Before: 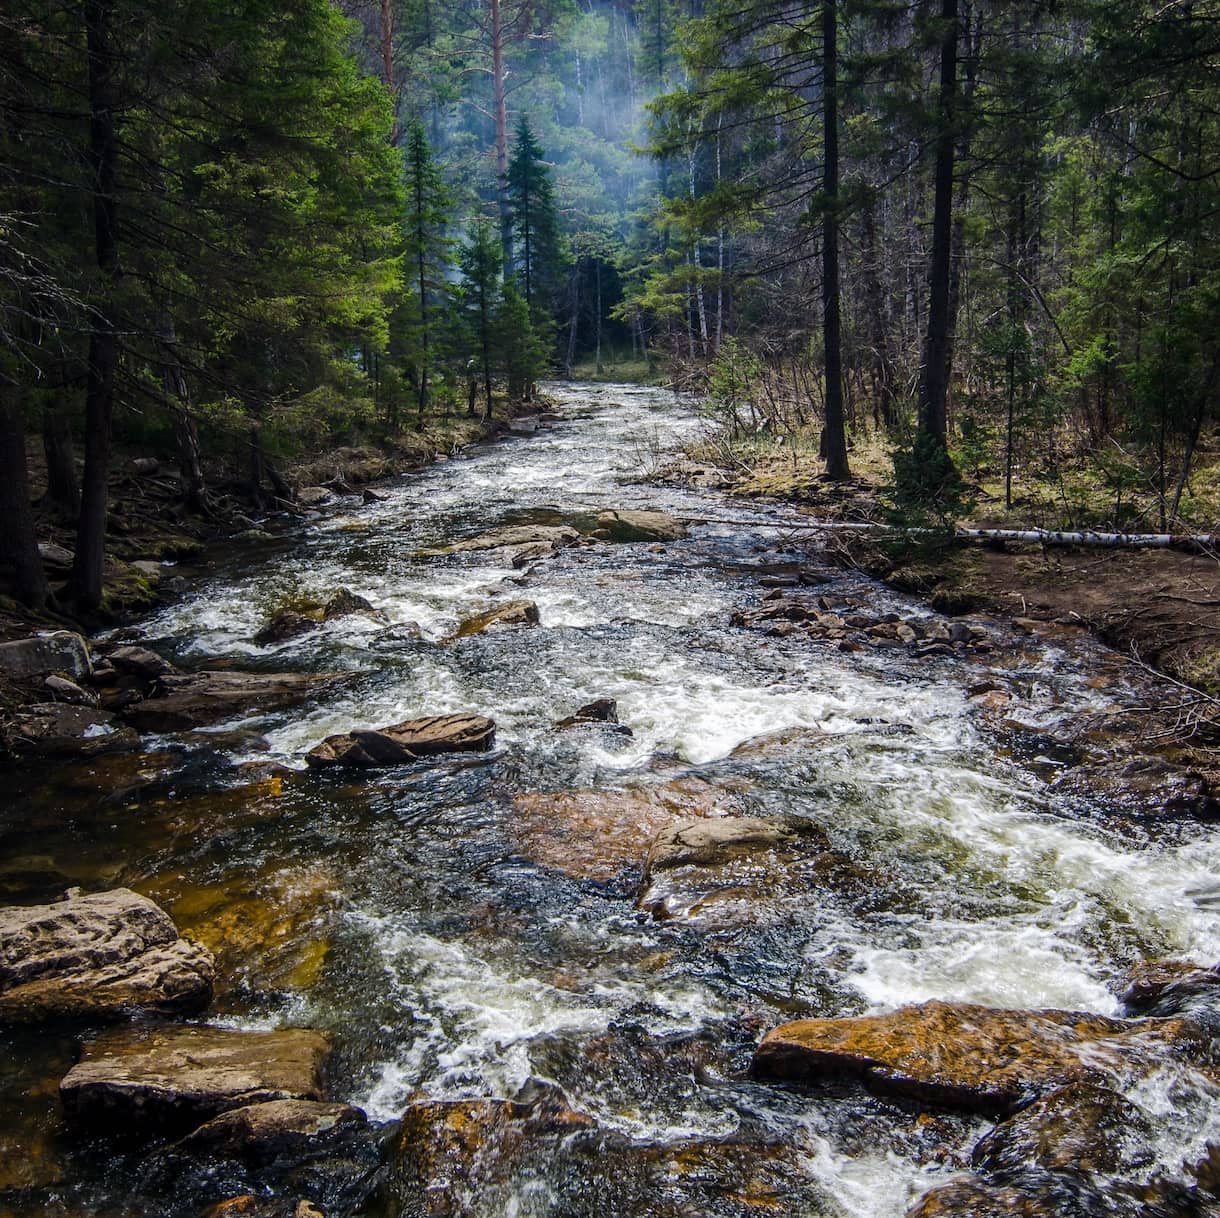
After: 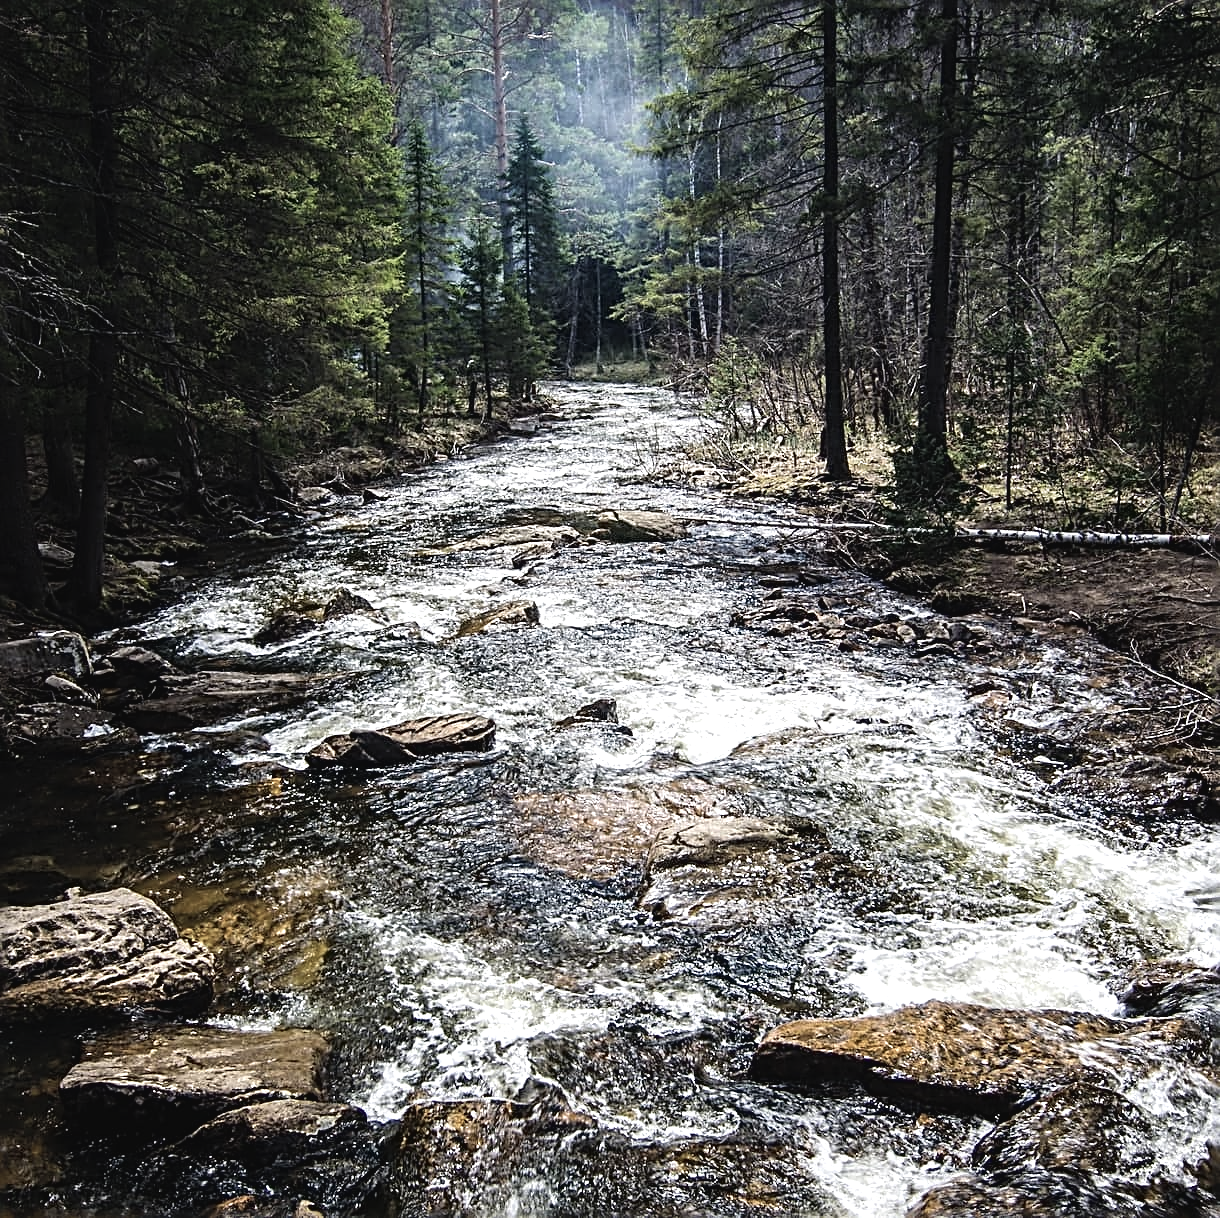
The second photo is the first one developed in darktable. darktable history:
tone equalizer: -8 EV -0.757 EV, -7 EV -0.693 EV, -6 EV -0.636 EV, -5 EV -0.364 EV, -3 EV 0.385 EV, -2 EV 0.6 EV, -1 EV 0.677 EV, +0 EV 0.727 EV
contrast brightness saturation: contrast -0.062, saturation -0.419
sharpen: radius 3.019, amount 0.758
